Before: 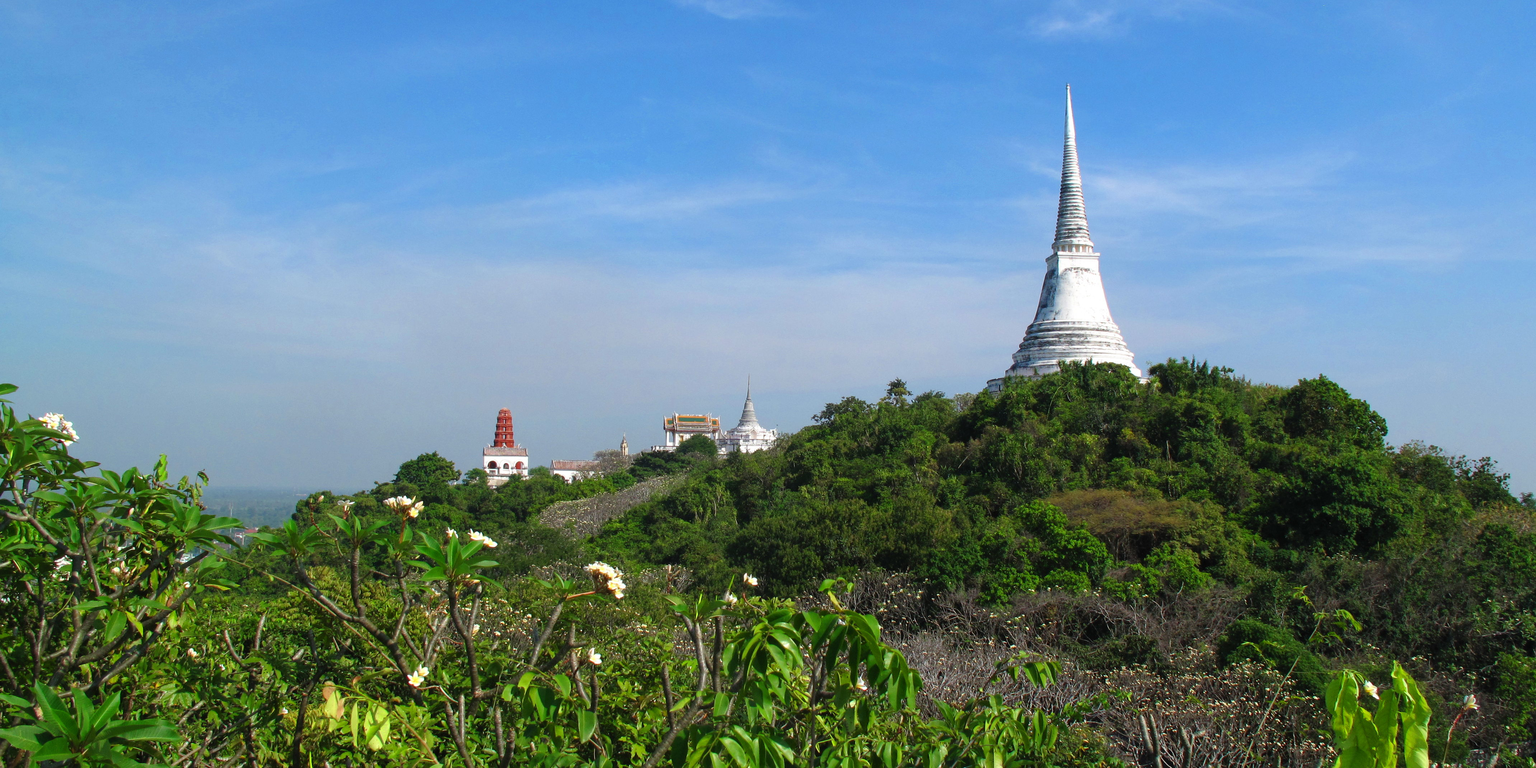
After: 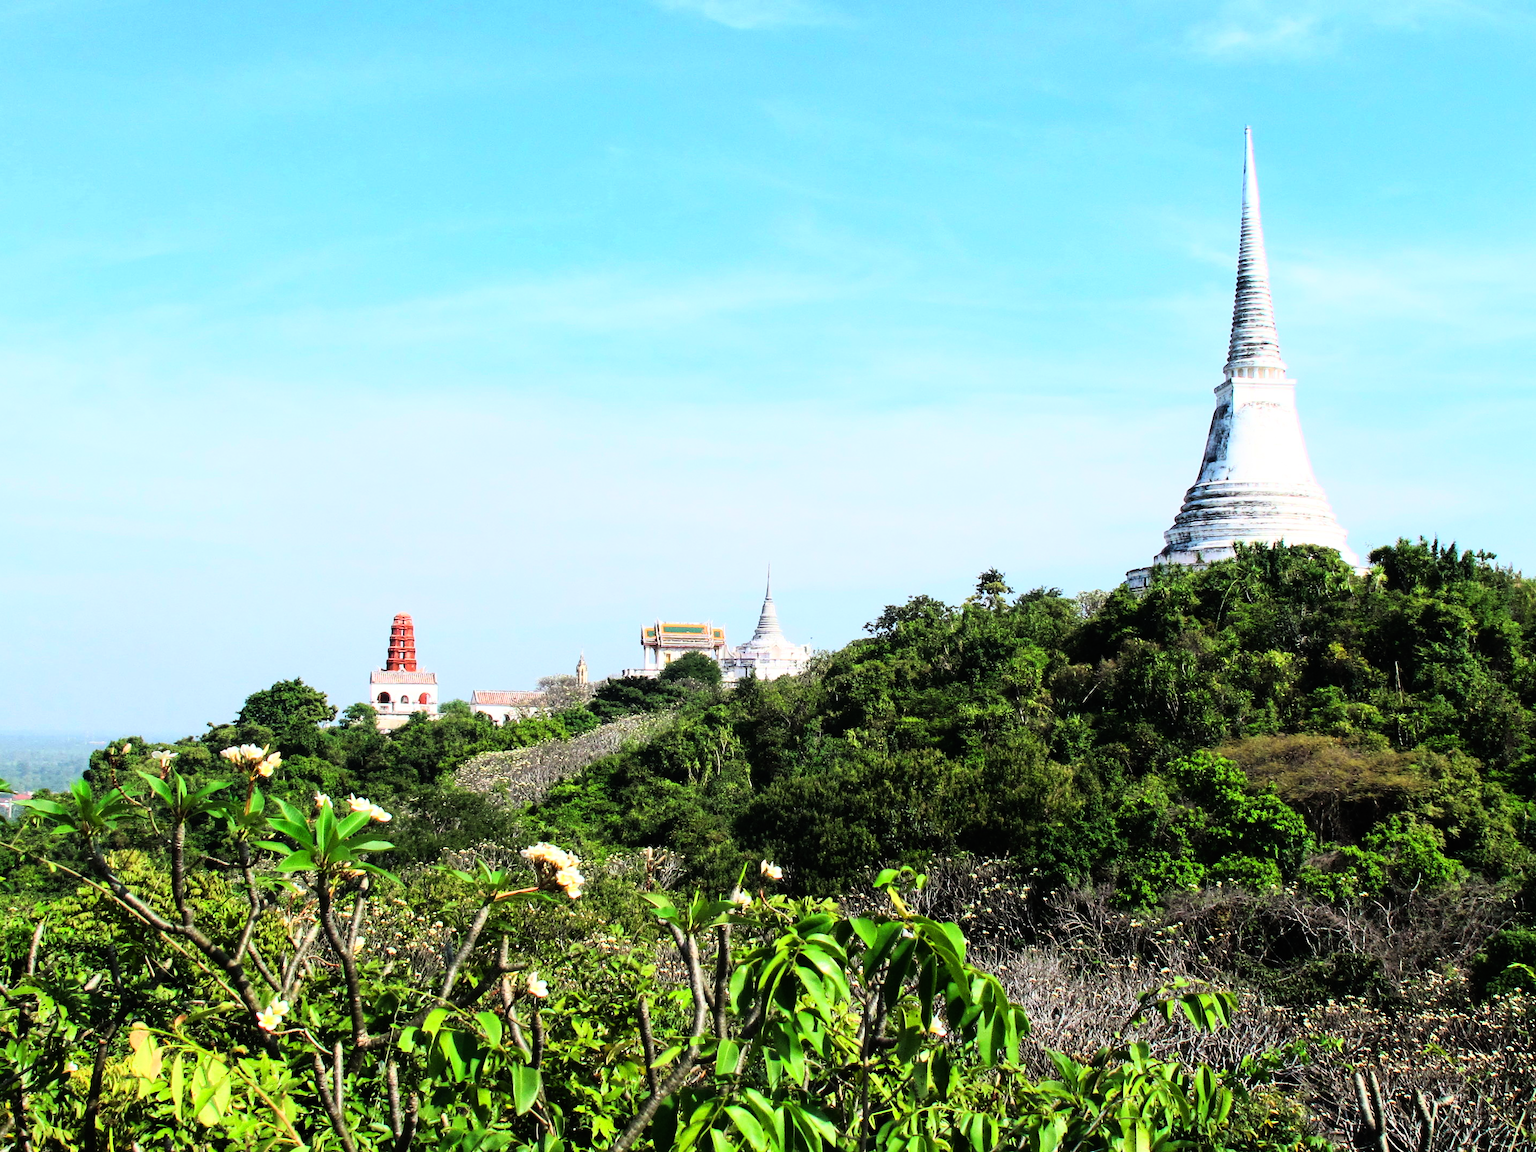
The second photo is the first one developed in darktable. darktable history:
rgb curve: curves: ch0 [(0, 0) (0.21, 0.15) (0.24, 0.21) (0.5, 0.75) (0.75, 0.96) (0.89, 0.99) (1, 1)]; ch1 [(0, 0.02) (0.21, 0.13) (0.25, 0.2) (0.5, 0.67) (0.75, 0.9) (0.89, 0.97) (1, 1)]; ch2 [(0, 0.02) (0.21, 0.13) (0.25, 0.2) (0.5, 0.67) (0.75, 0.9) (0.89, 0.97) (1, 1)], compensate middle gray true
crop: left 15.419%, right 17.914%
